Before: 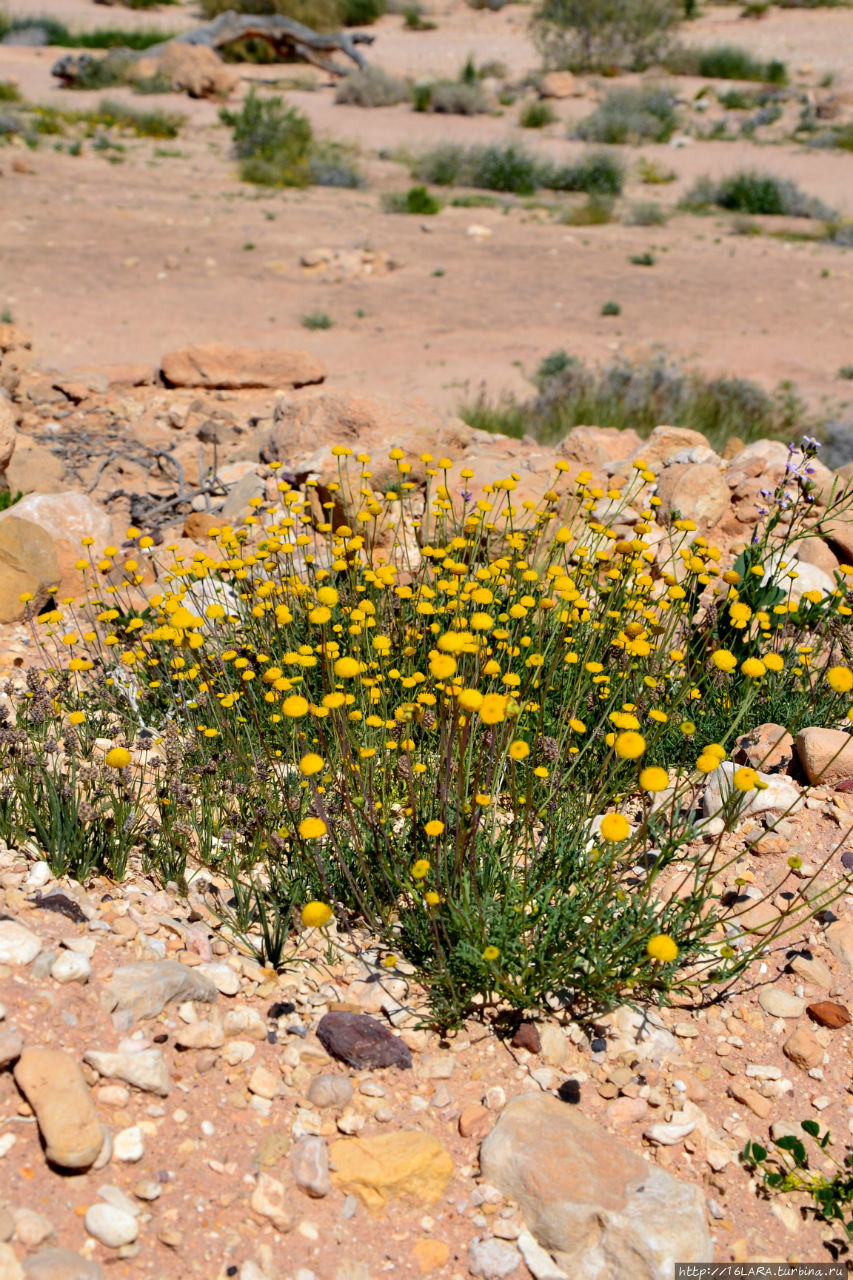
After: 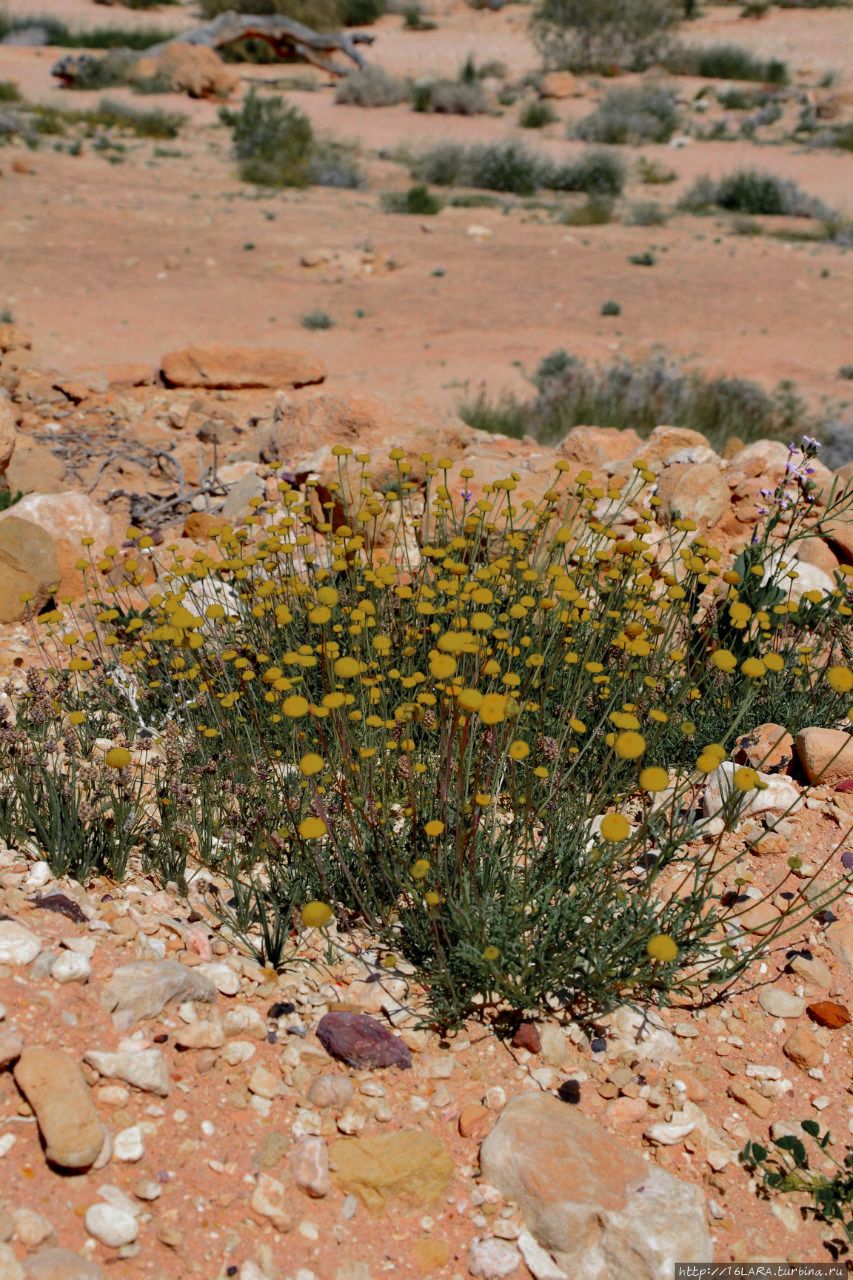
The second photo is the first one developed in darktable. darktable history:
color zones: curves: ch0 [(0, 0.48) (0.209, 0.398) (0.305, 0.332) (0.429, 0.493) (0.571, 0.5) (0.714, 0.5) (0.857, 0.5) (1, 0.48)]; ch1 [(0, 0.736) (0.143, 0.625) (0.225, 0.371) (0.429, 0.256) (0.571, 0.241) (0.714, 0.213) (0.857, 0.48) (1, 0.736)]; ch2 [(0, 0.448) (0.143, 0.498) (0.286, 0.5) (0.429, 0.5) (0.571, 0.5) (0.714, 0.5) (0.857, 0.5) (1, 0.448)]
exposure: exposure -0.207 EV, compensate highlight preservation false
